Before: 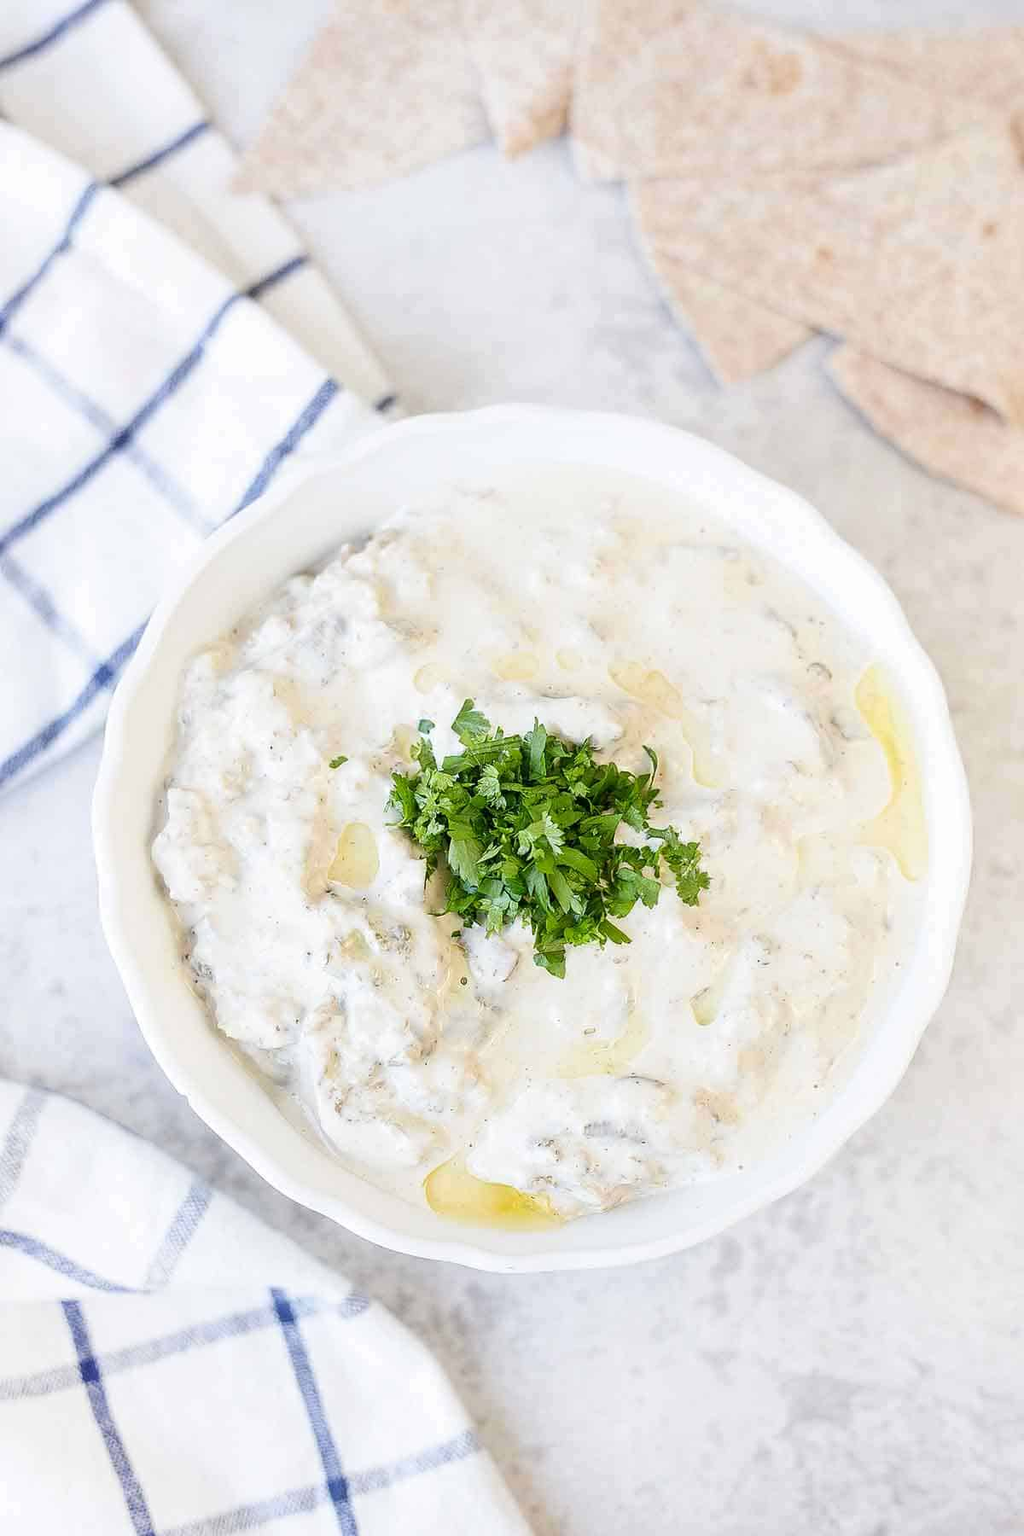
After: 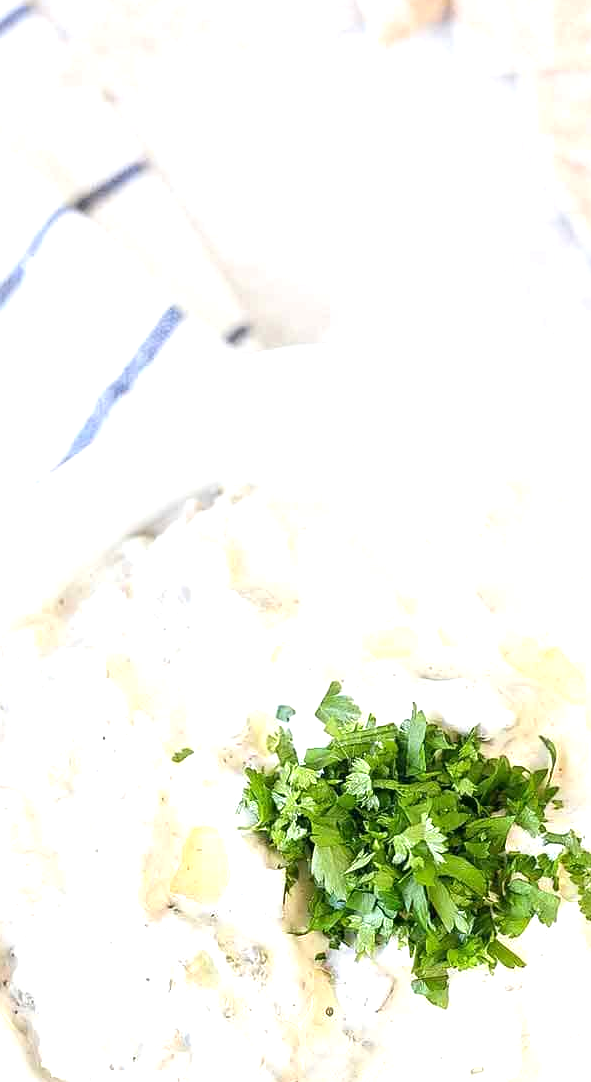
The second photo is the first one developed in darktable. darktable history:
crop: left 17.835%, top 7.675%, right 32.881%, bottom 32.213%
exposure: exposure 0.6 EV, compensate highlight preservation false
